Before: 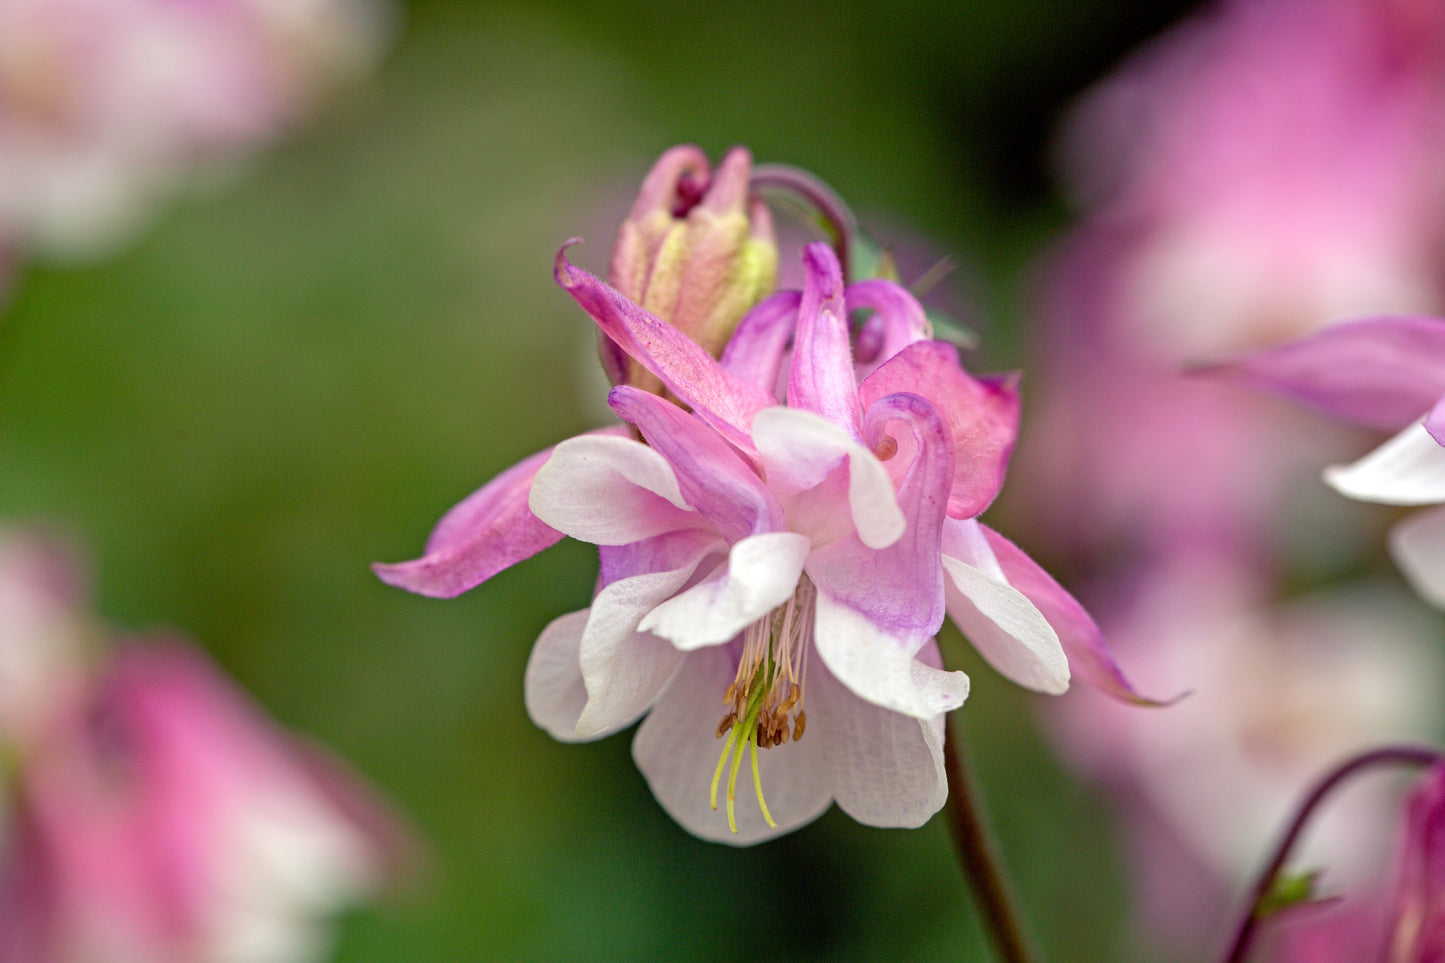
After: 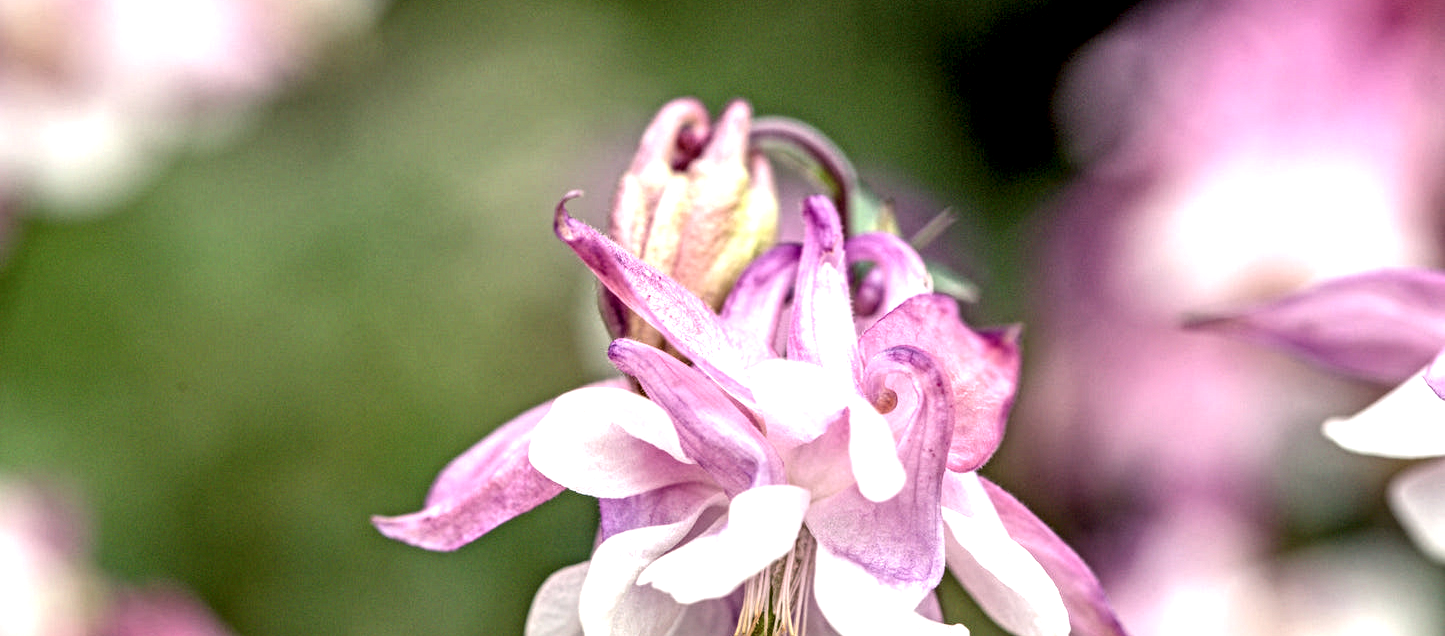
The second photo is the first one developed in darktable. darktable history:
exposure: black level correction 0, exposure 0.7 EV, compensate exposure bias true, compensate highlight preservation false
contrast brightness saturation: contrast 0.056, brightness -0.01, saturation -0.232
local contrast: highlights 18%, detail 187%
crop and rotate: top 4.909%, bottom 28.95%
